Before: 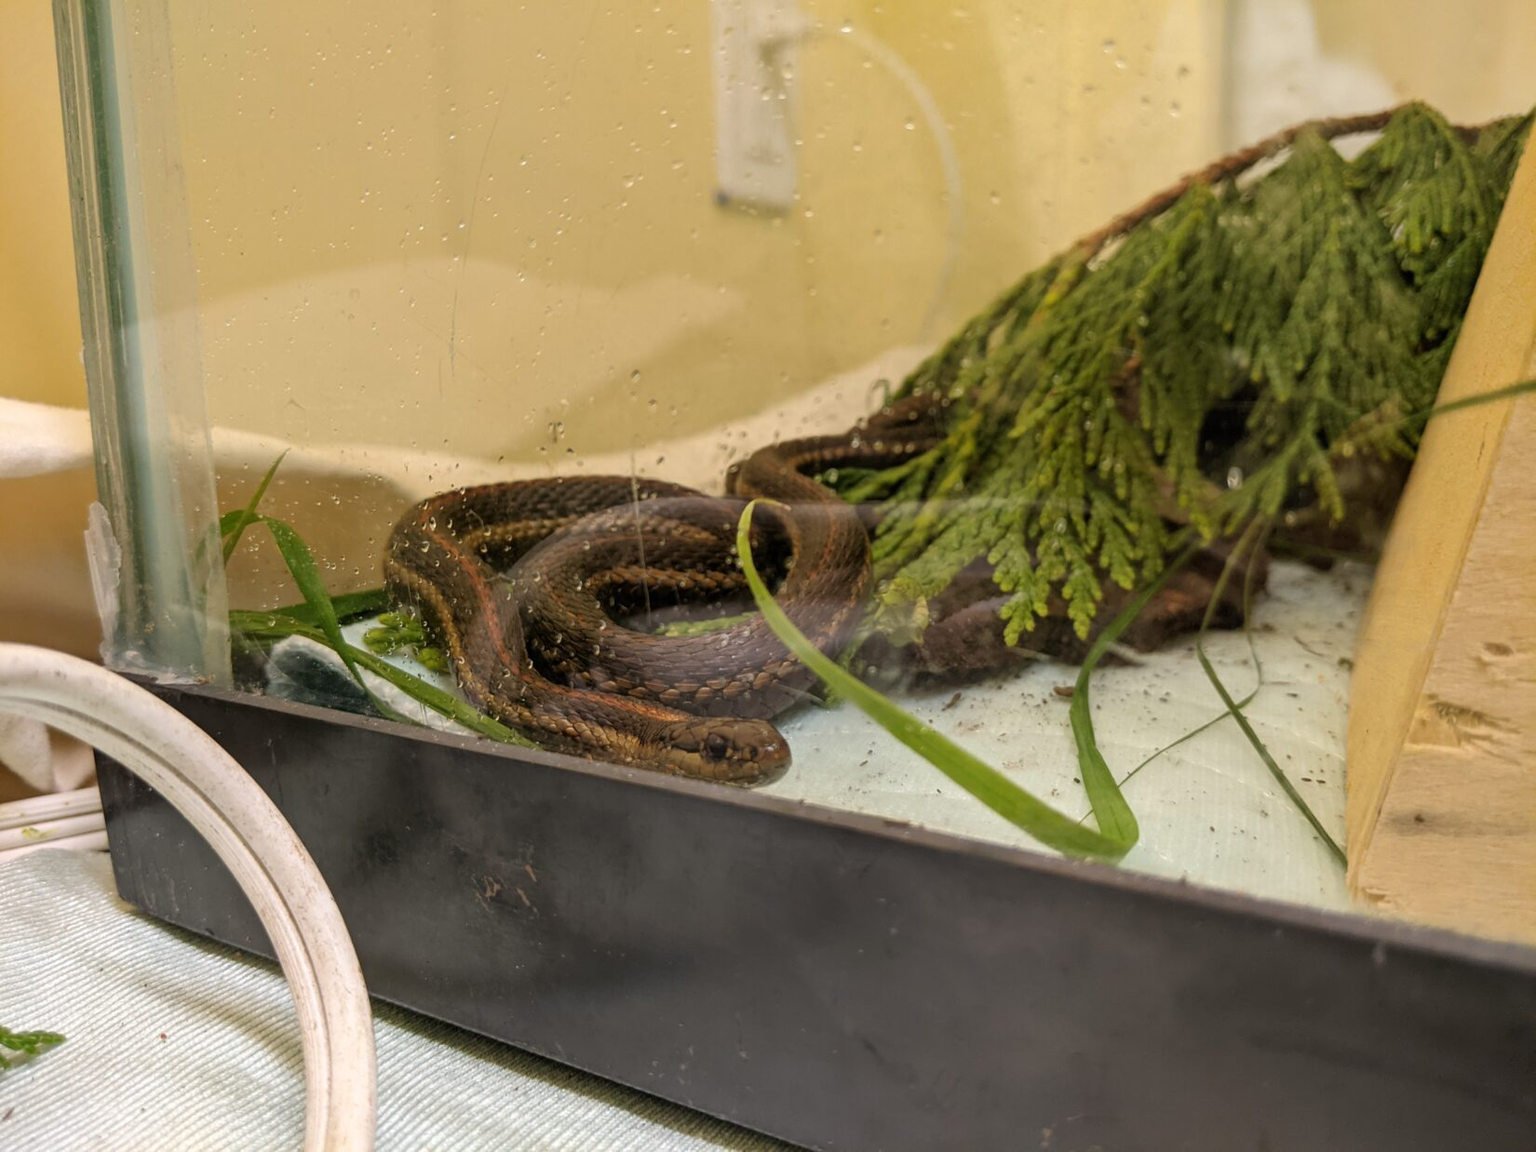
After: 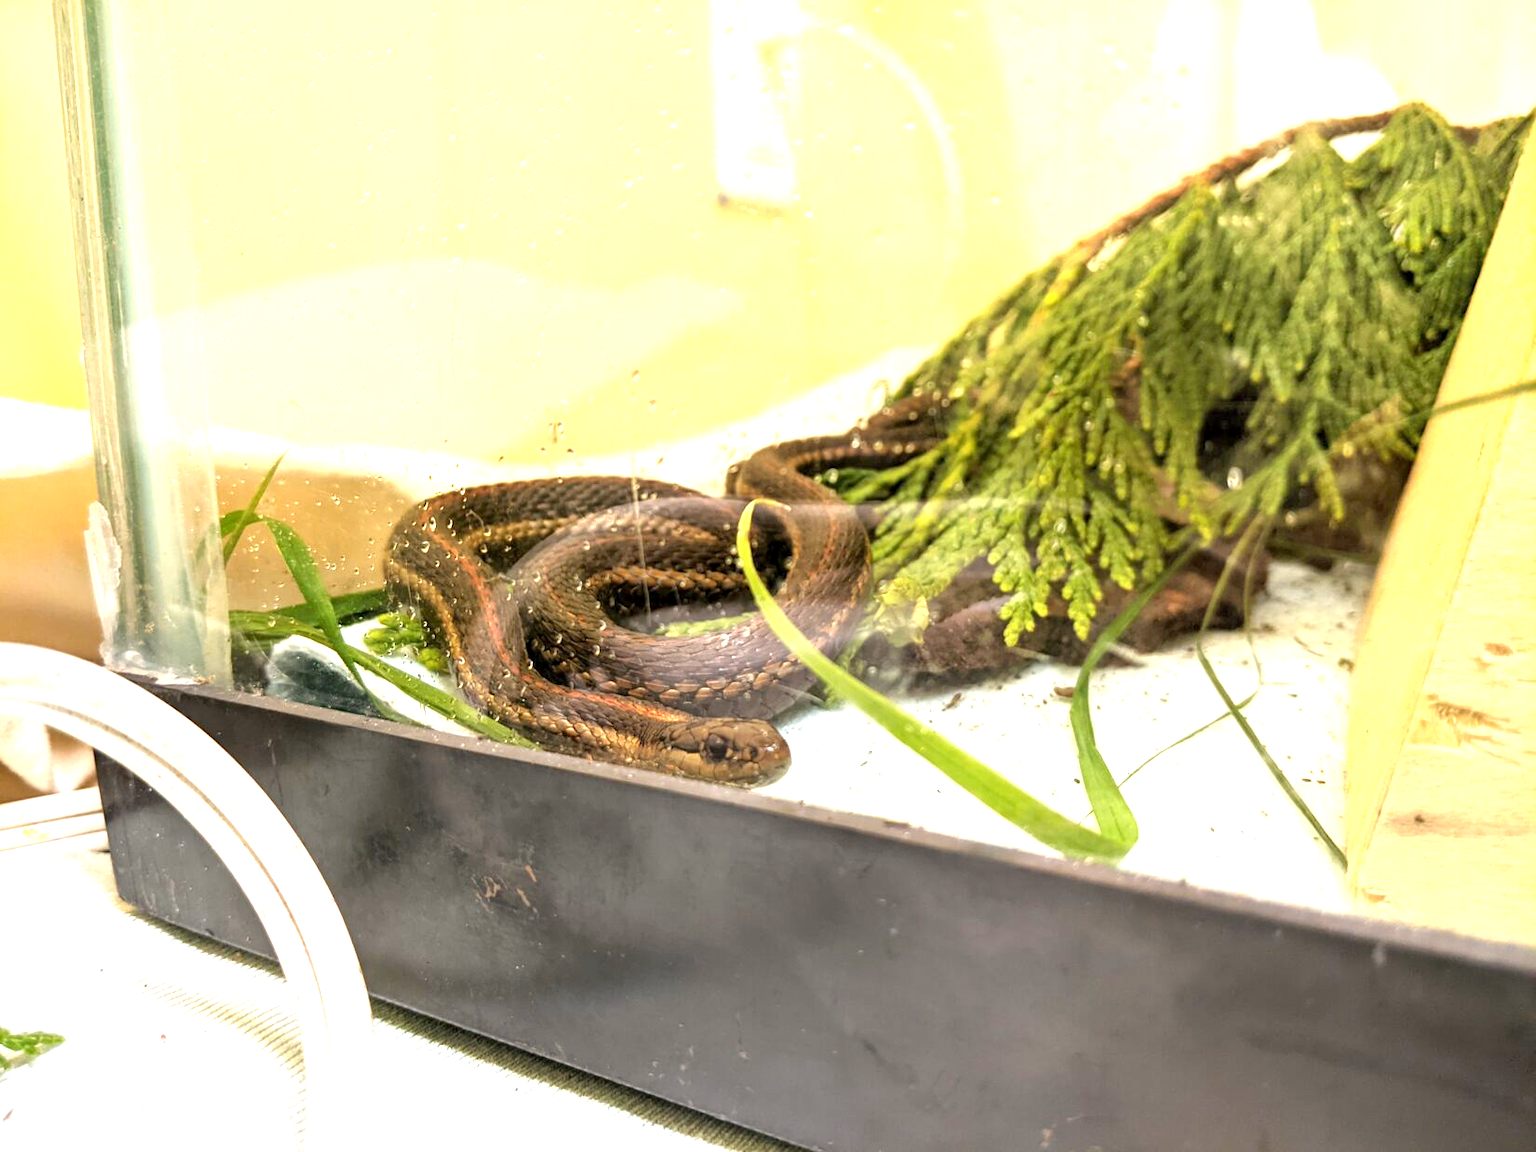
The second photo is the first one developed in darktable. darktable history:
graduated density: rotation -180°, offset 27.42
exposure: black level correction 0.001, exposure 1.84 EV, compensate highlight preservation false
